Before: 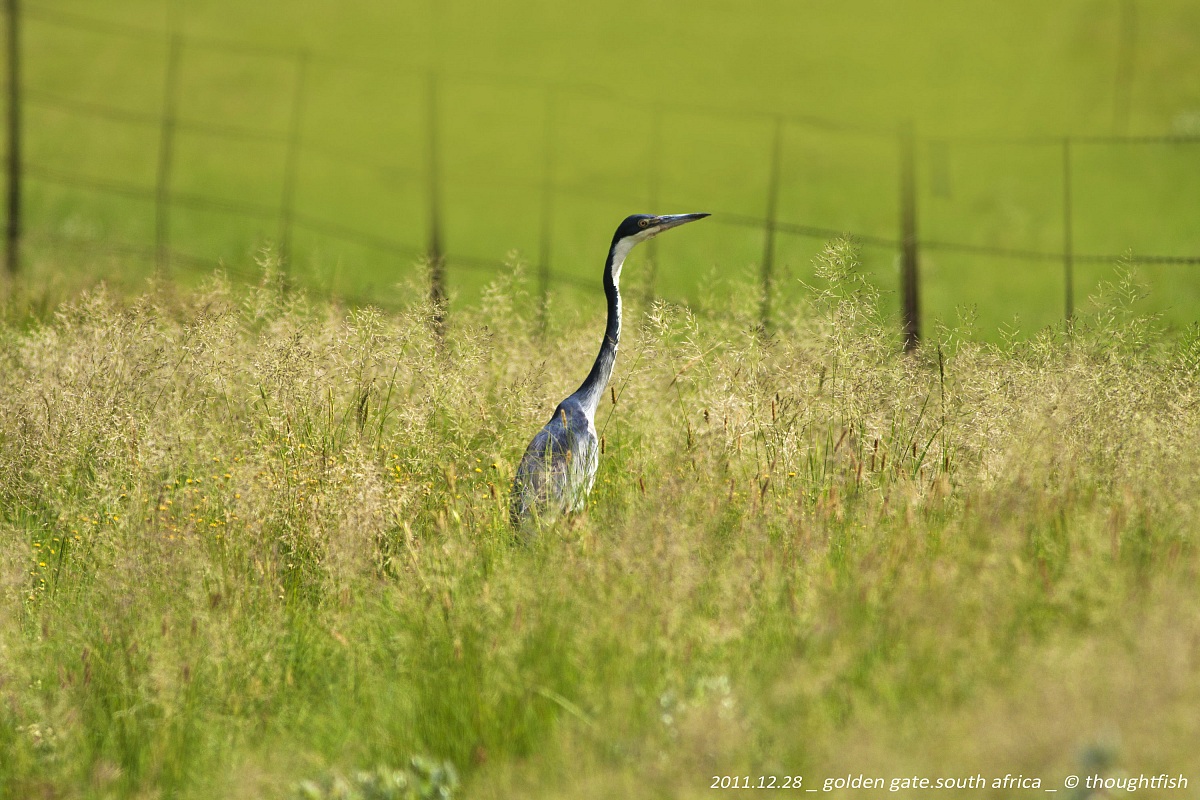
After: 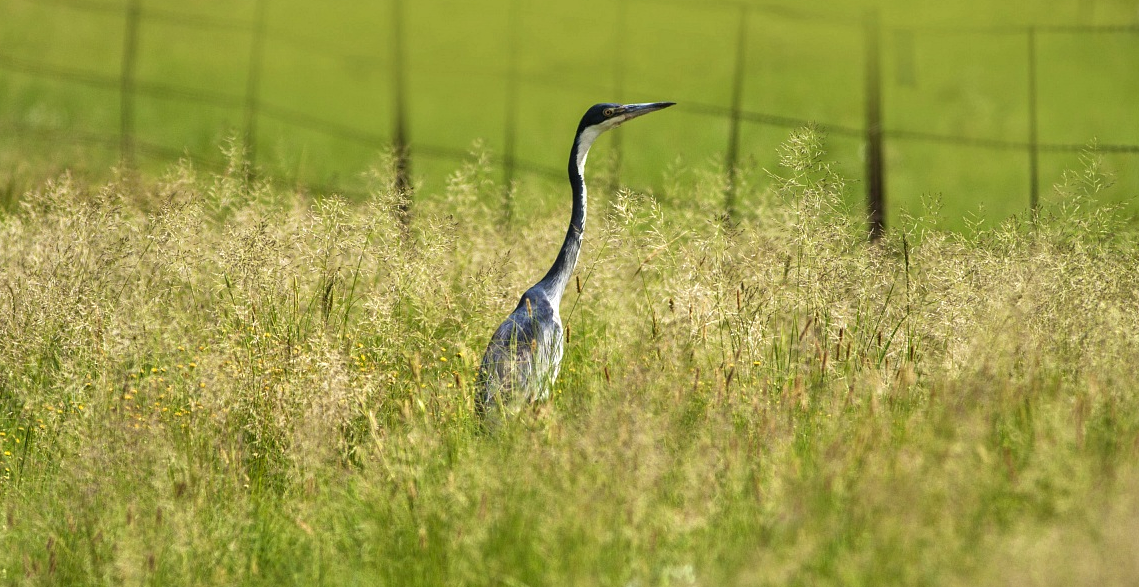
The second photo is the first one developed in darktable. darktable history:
local contrast: on, module defaults
crop and rotate: left 2.936%, top 13.876%, right 2.129%, bottom 12.674%
